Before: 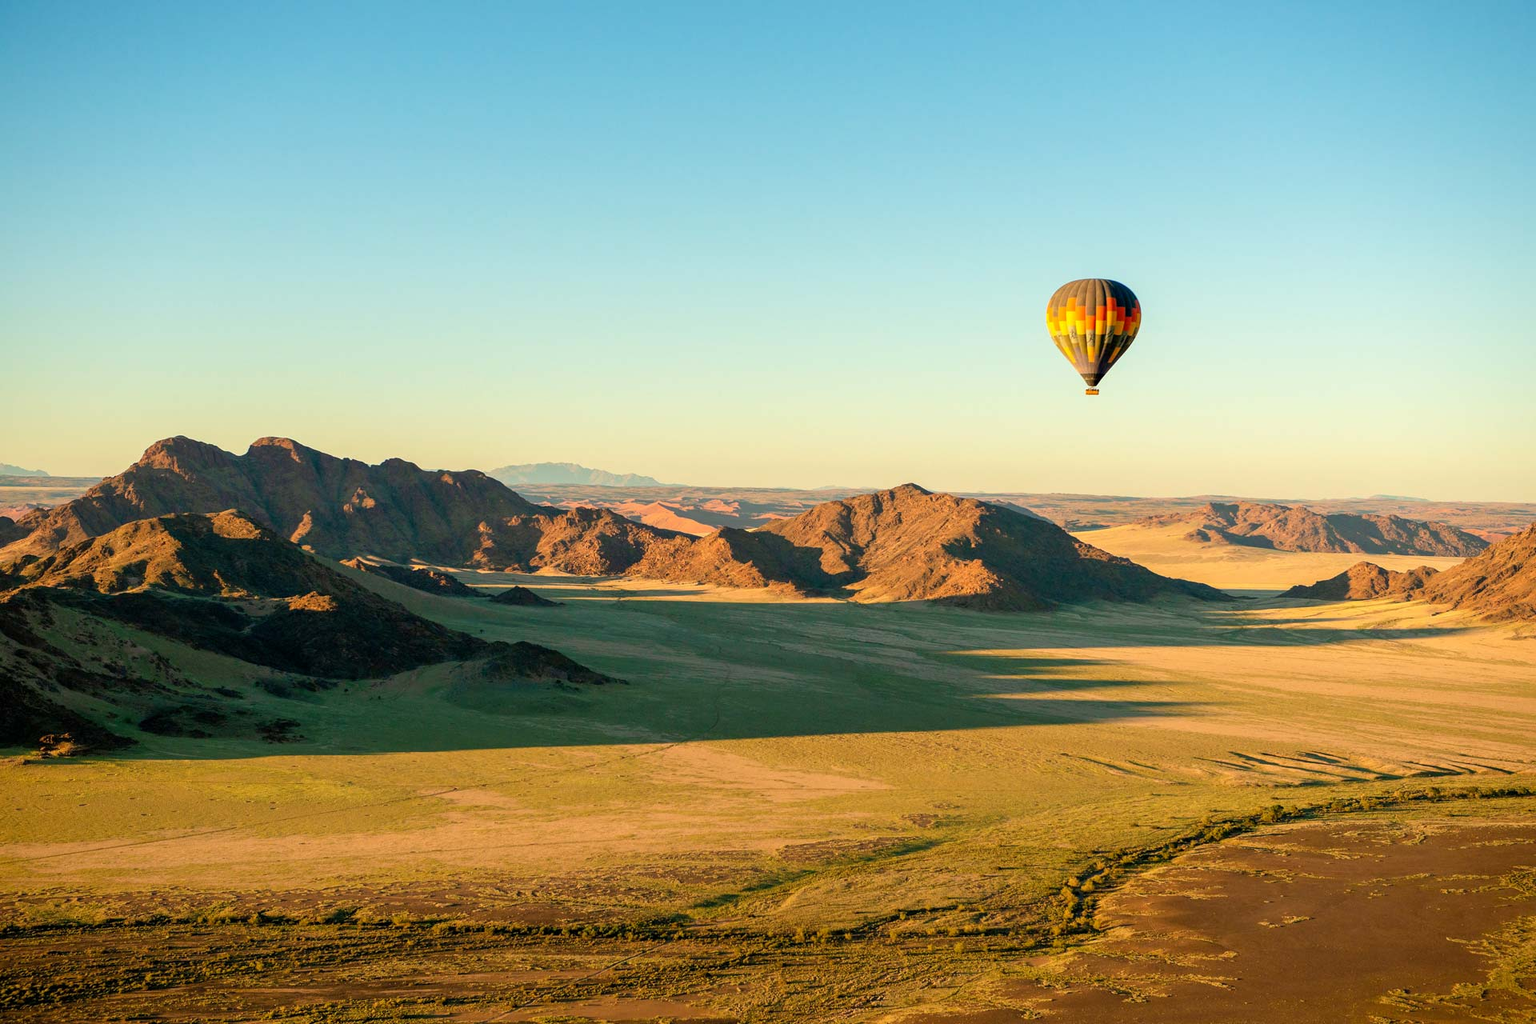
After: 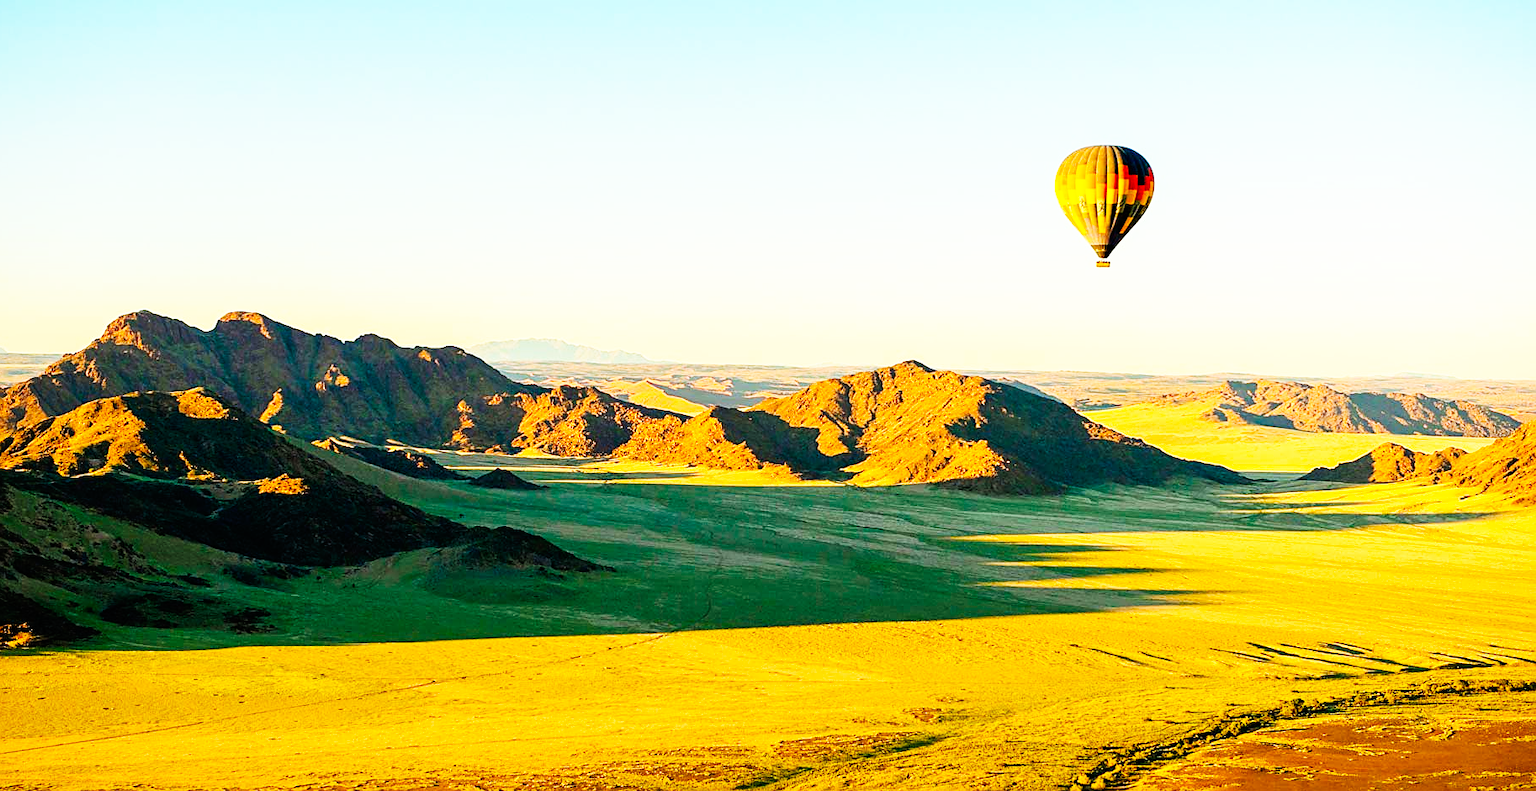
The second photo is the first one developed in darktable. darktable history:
color balance rgb: power › luminance -3.894%, power › hue 141.4°, perceptual saturation grading › global saturation 29.9%
crop and rotate: left 2.84%, top 13.816%, right 2.038%, bottom 12.596%
sharpen: on, module defaults
base curve: curves: ch0 [(0, 0) (0.007, 0.004) (0.027, 0.03) (0.046, 0.07) (0.207, 0.54) (0.442, 0.872) (0.673, 0.972) (1, 1)], preserve colors none
